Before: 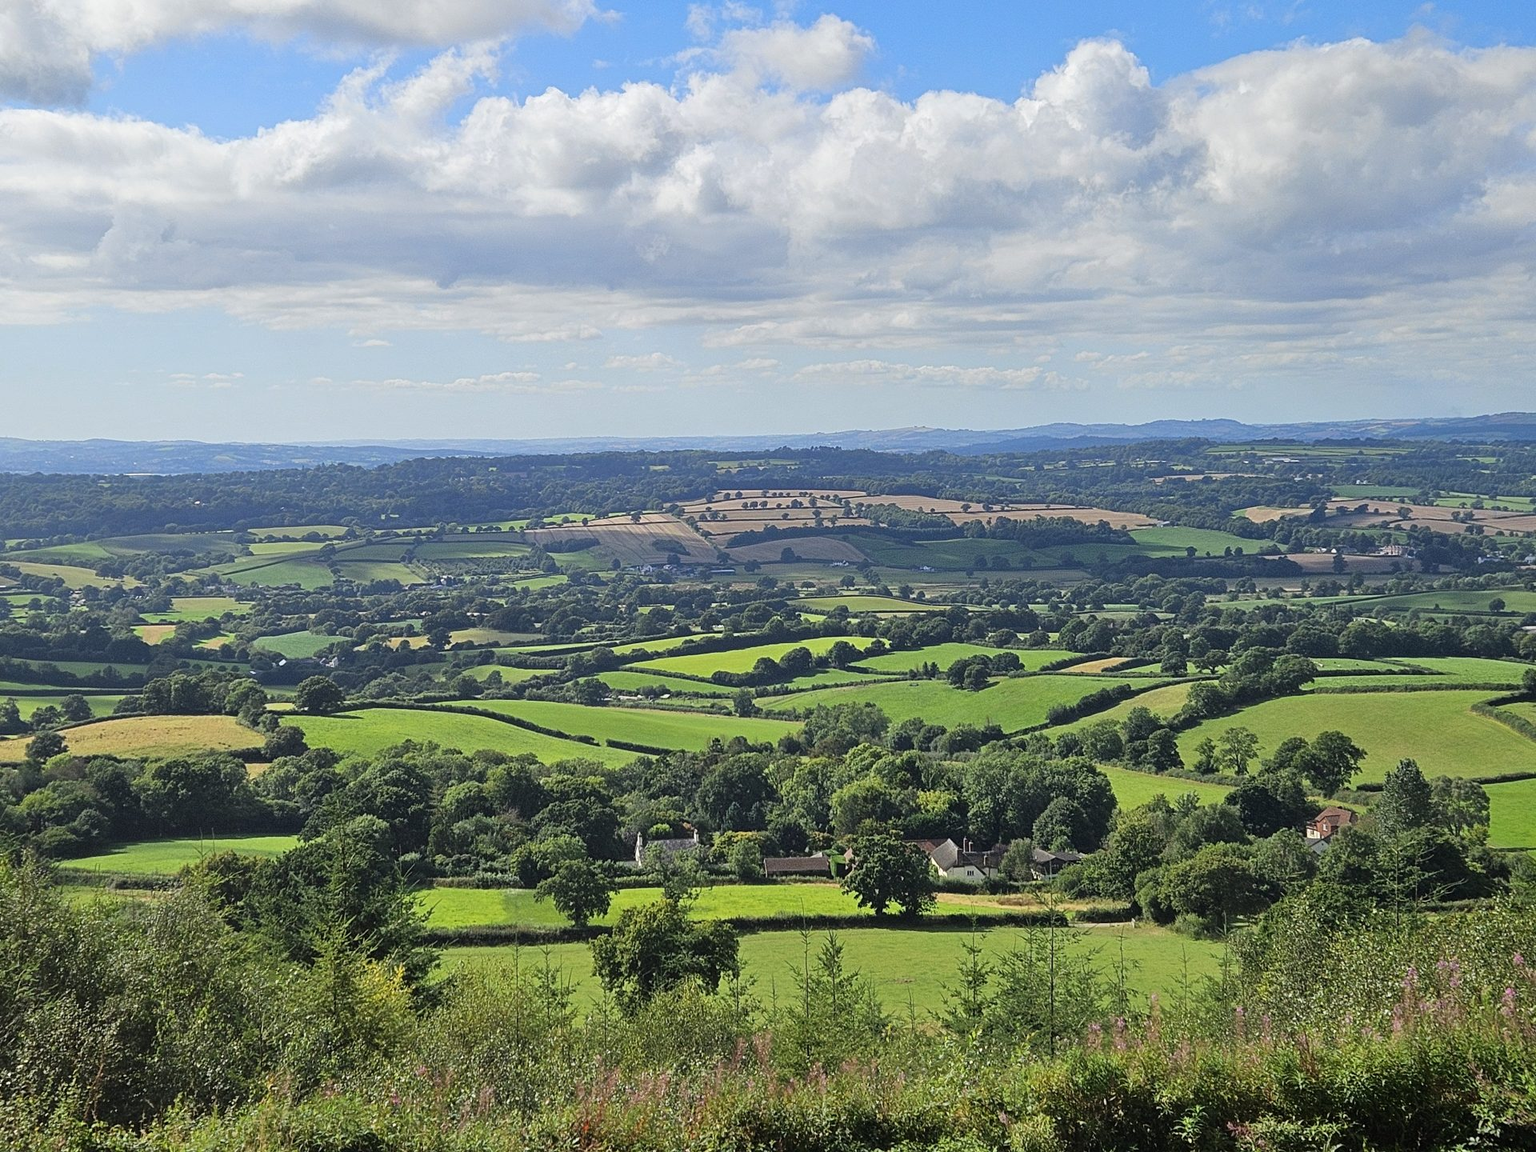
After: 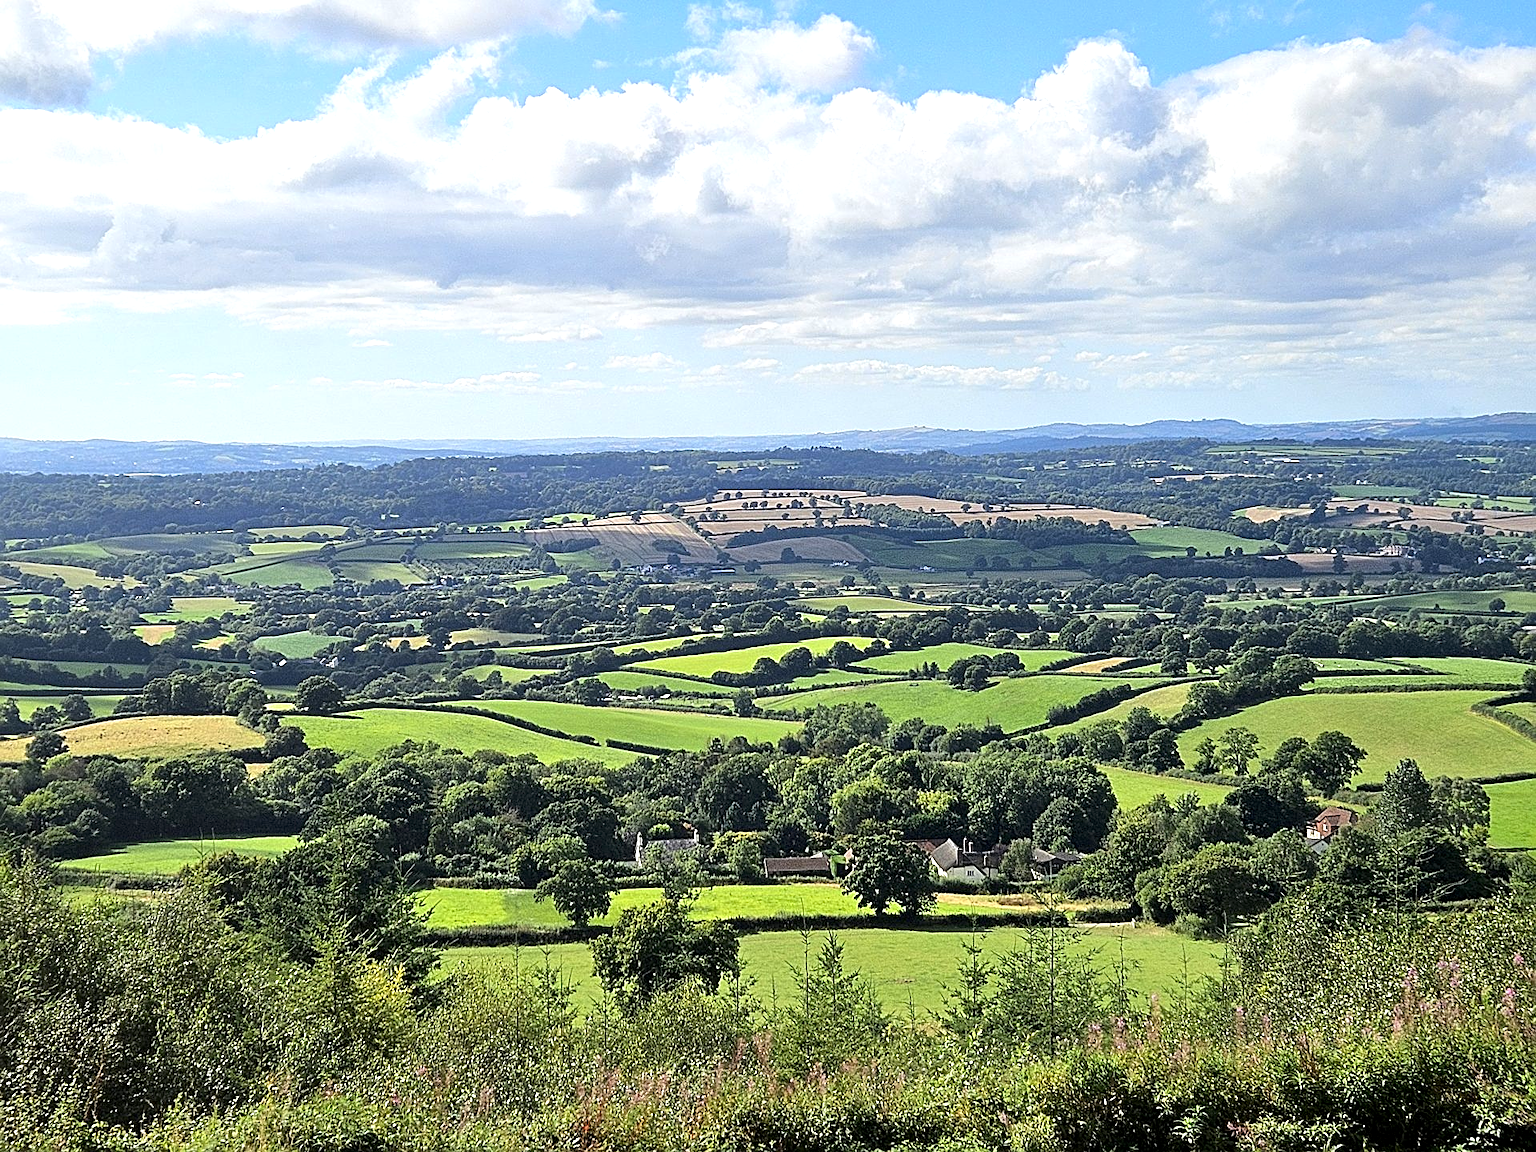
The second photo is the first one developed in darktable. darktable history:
sharpen: on, module defaults
exposure: black level correction 0.005, exposure 0.286 EV, compensate highlight preservation false
tone equalizer: -8 EV -0.417 EV, -7 EV -0.389 EV, -6 EV -0.333 EV, -5 EV -0.222 EV, -3 EV 0.222 EV, -2 EV 0.333 EV, -1 EV 0.389 EV, +0 EV 0.417 EV, edges refinement/feathering 500, mask exposure compensation -1.57 EV, preserve details no
